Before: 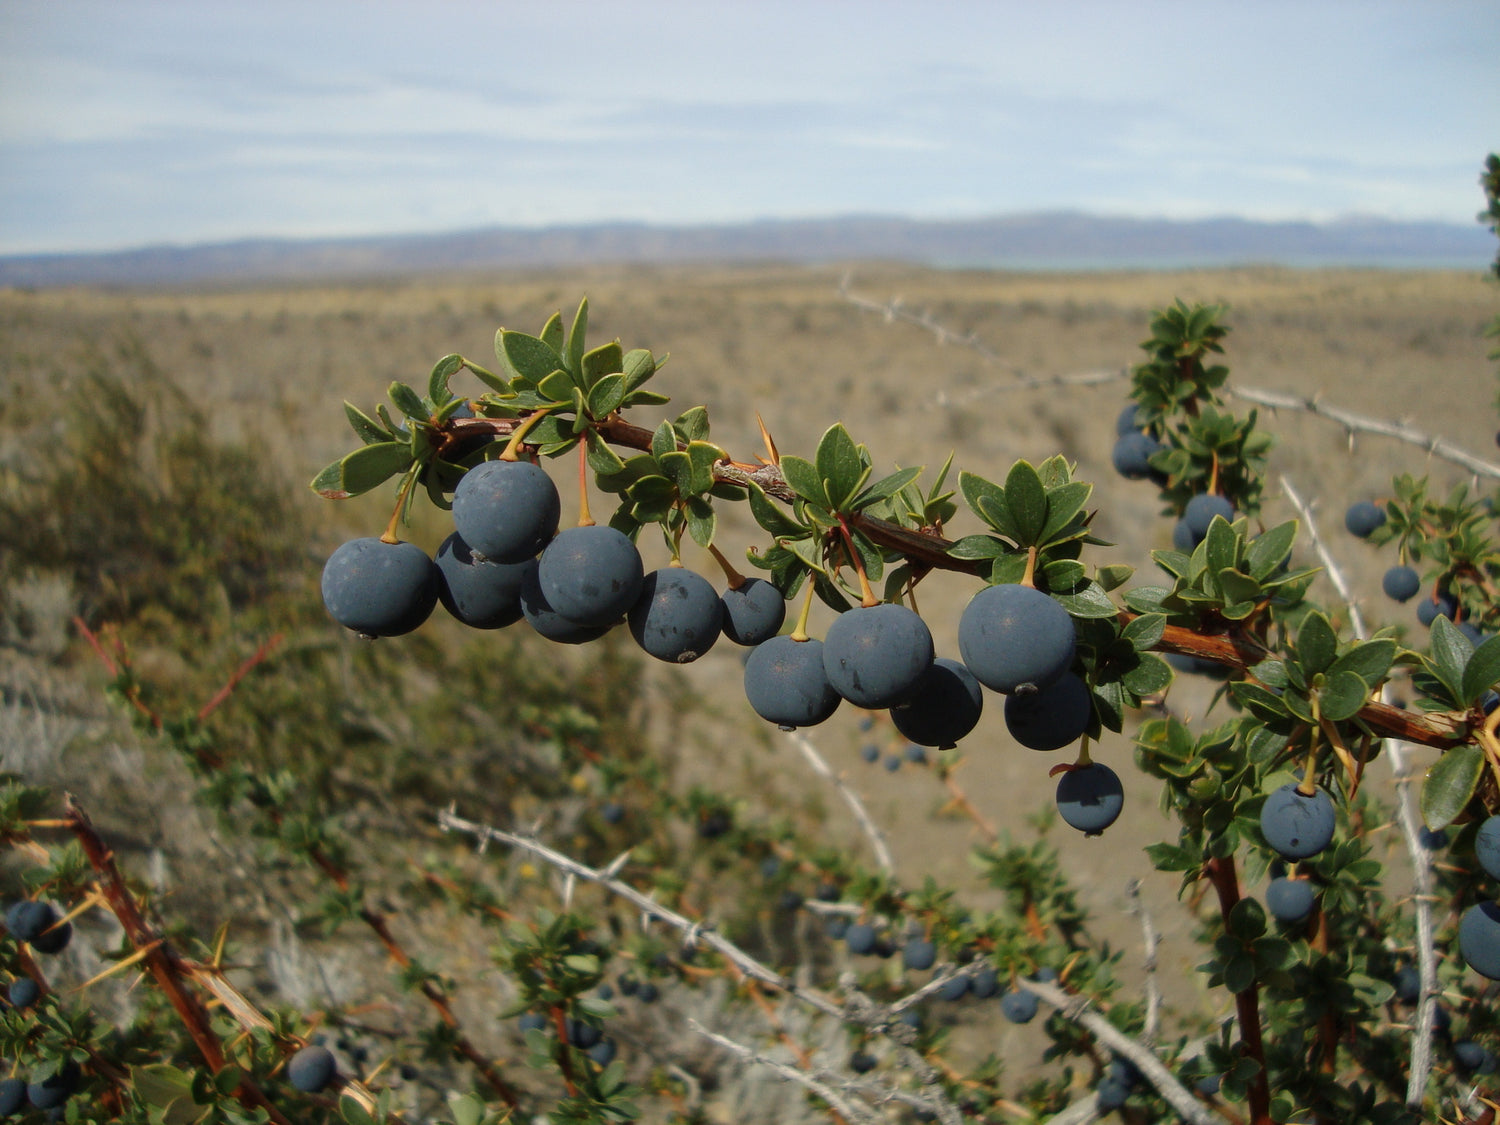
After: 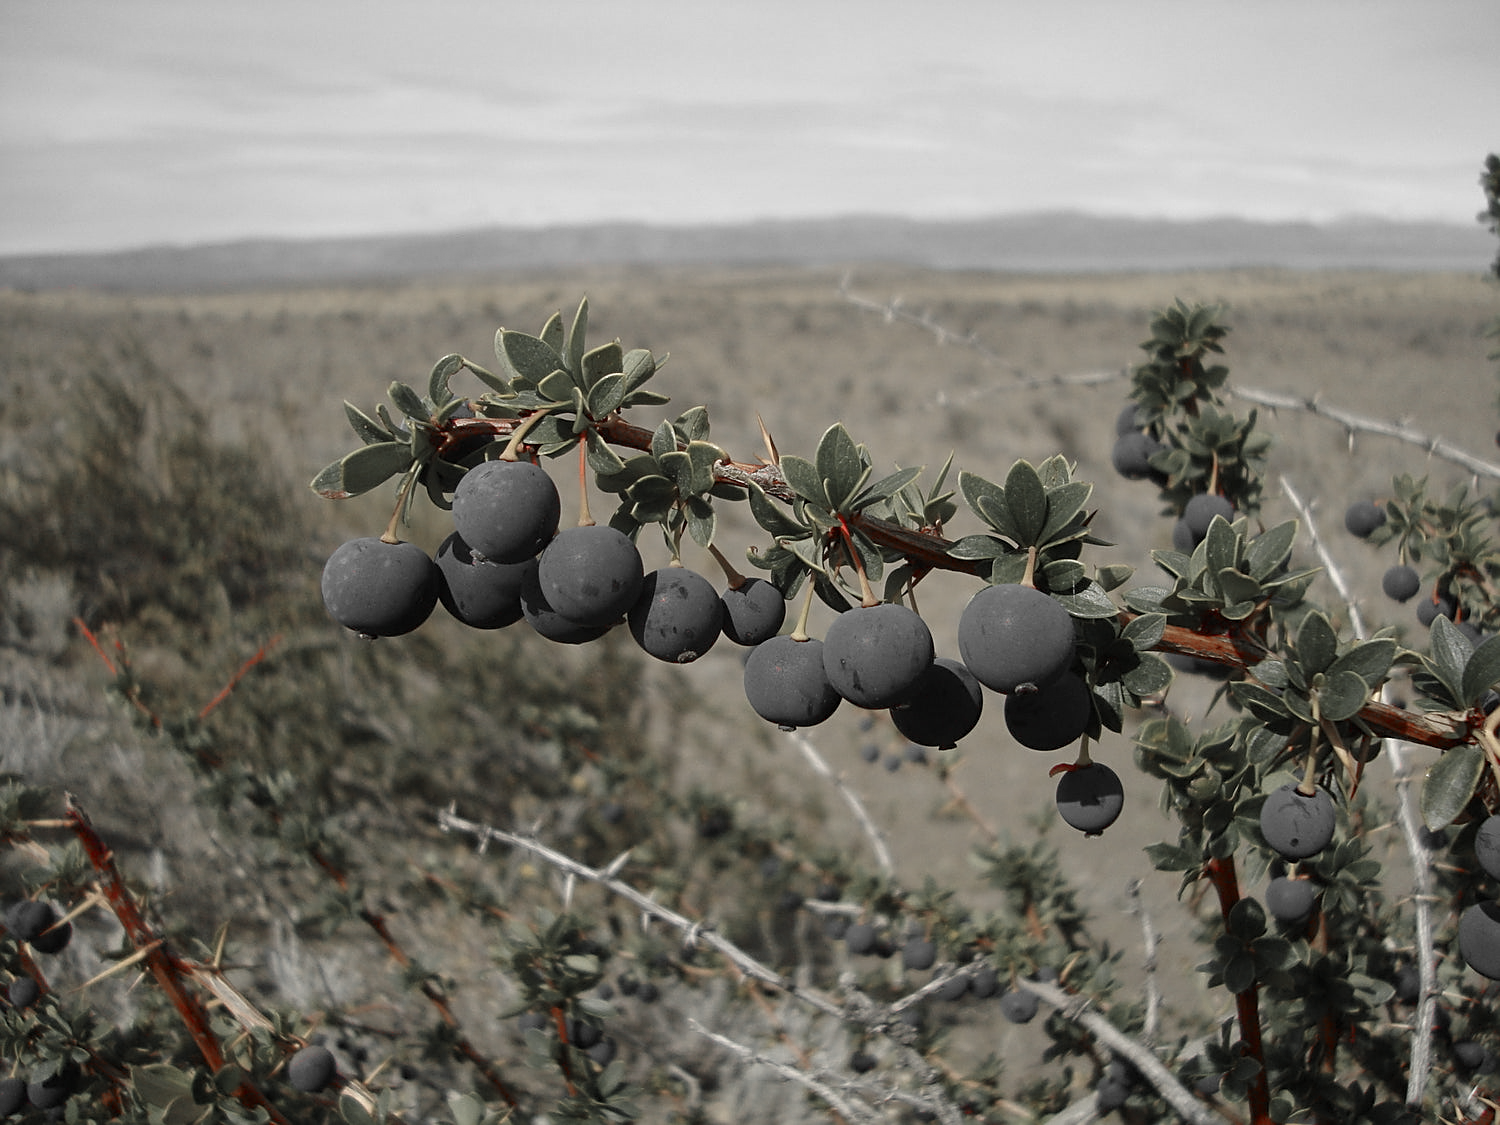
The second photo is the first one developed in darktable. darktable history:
sharpen: amount 0.497
color zones: curves: ch1 [(0, 0.831) (0.08, 0.771) (0.157, 0.268) (0.241, 0.207) (0.562, -0.005) (0.714, -0.013) (0.876, 0.01) (1, 0.831)]
